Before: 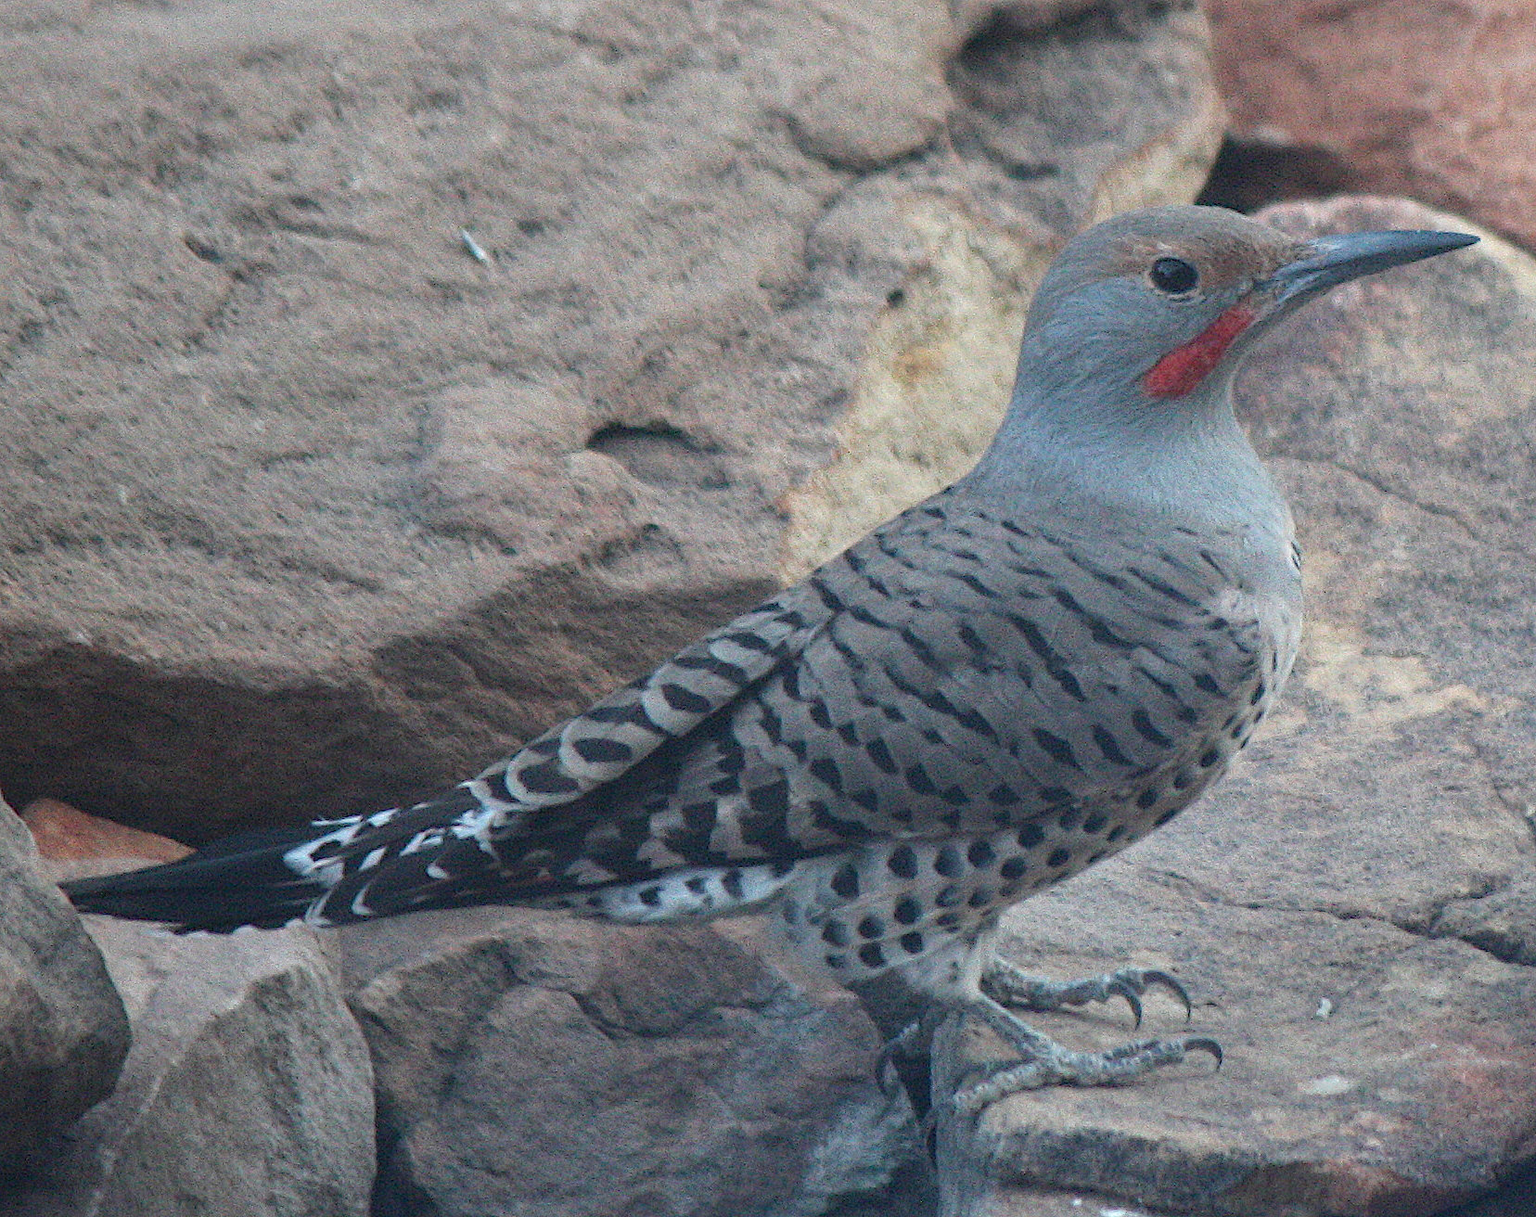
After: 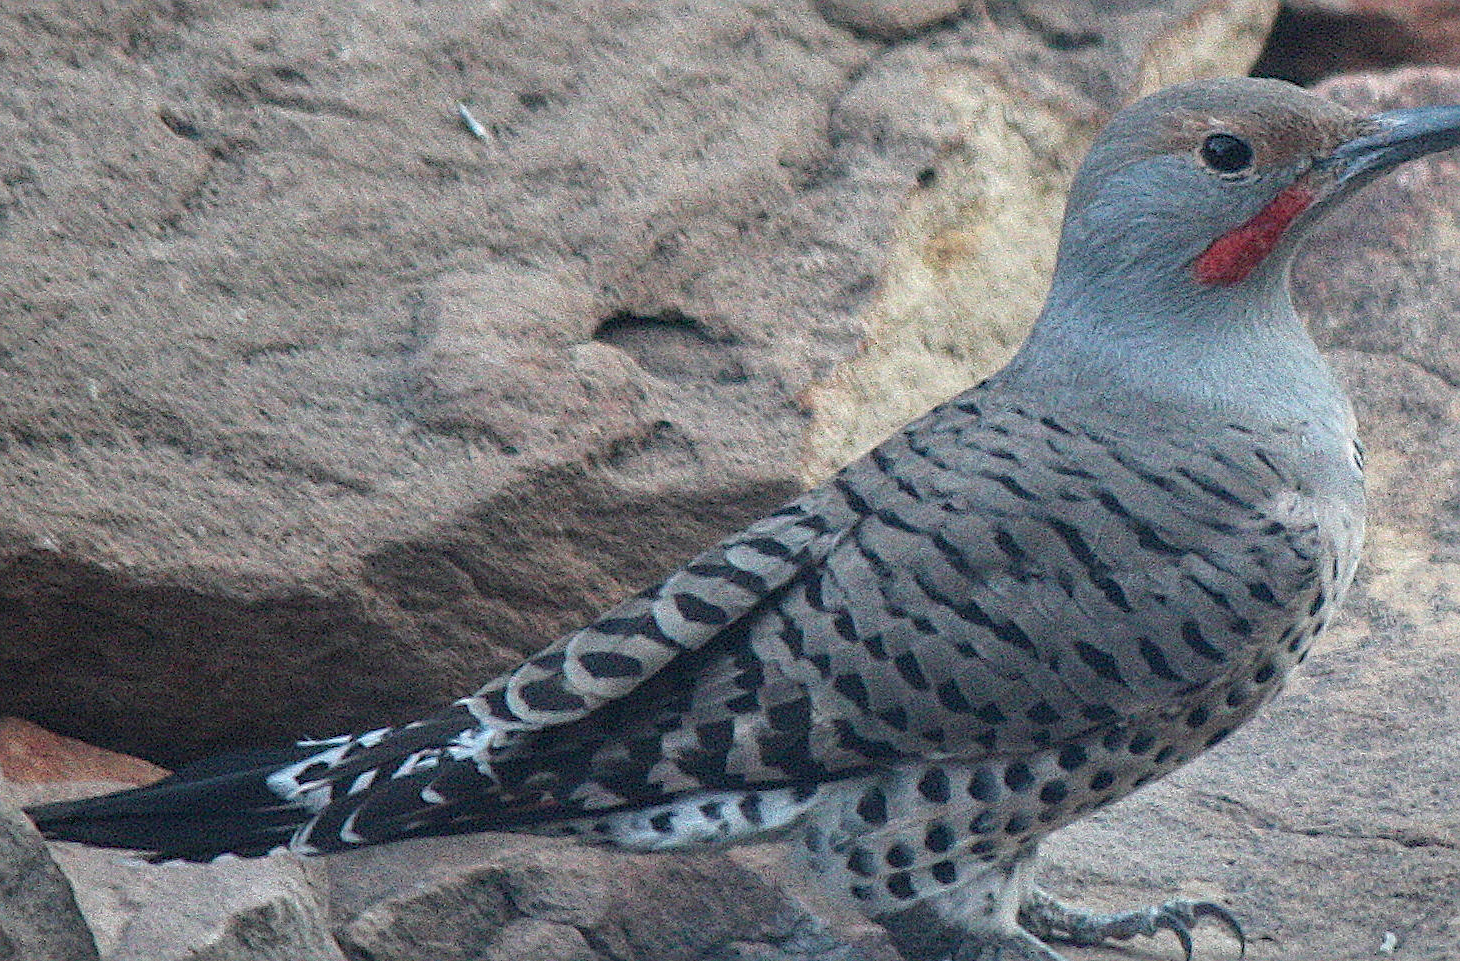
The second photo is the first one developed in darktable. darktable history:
local contrast: on, module defaults
sharpen: radius 2.122, amount 0.385, threshold 0.218
crop and rotate: left 2.388%, top 11.017%, right 9.427%, bottom 15.69%
